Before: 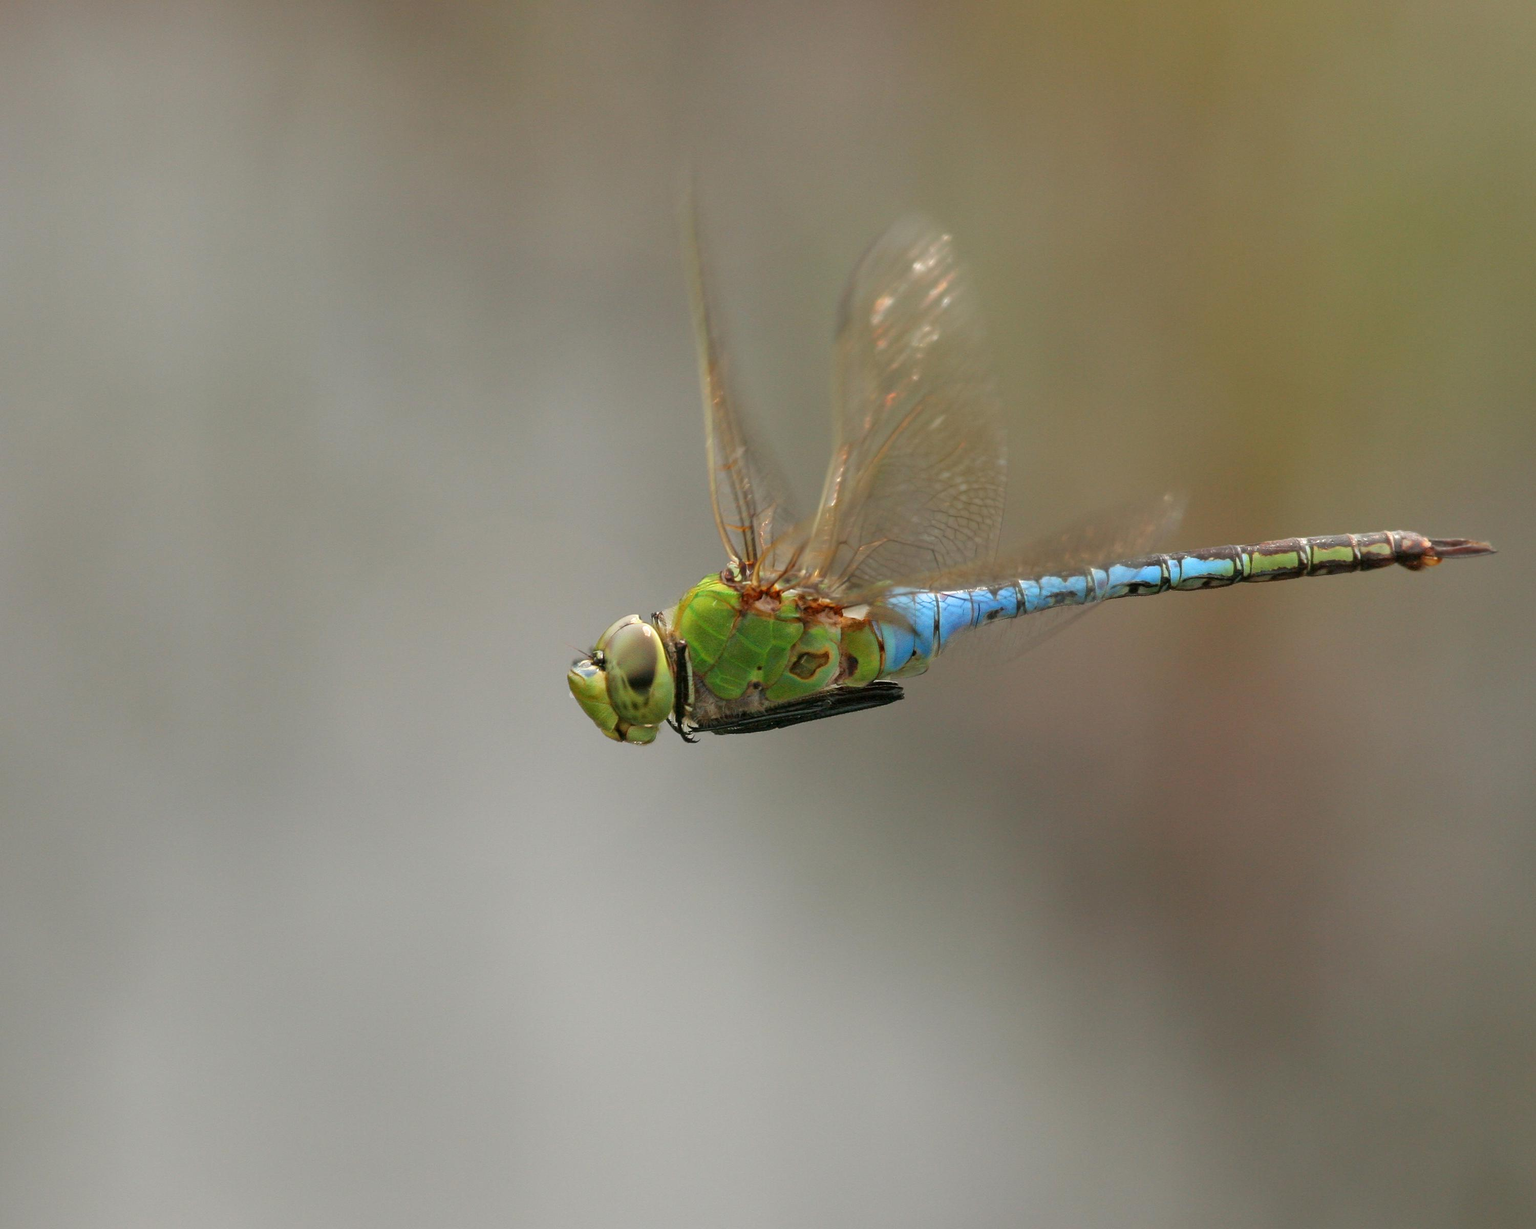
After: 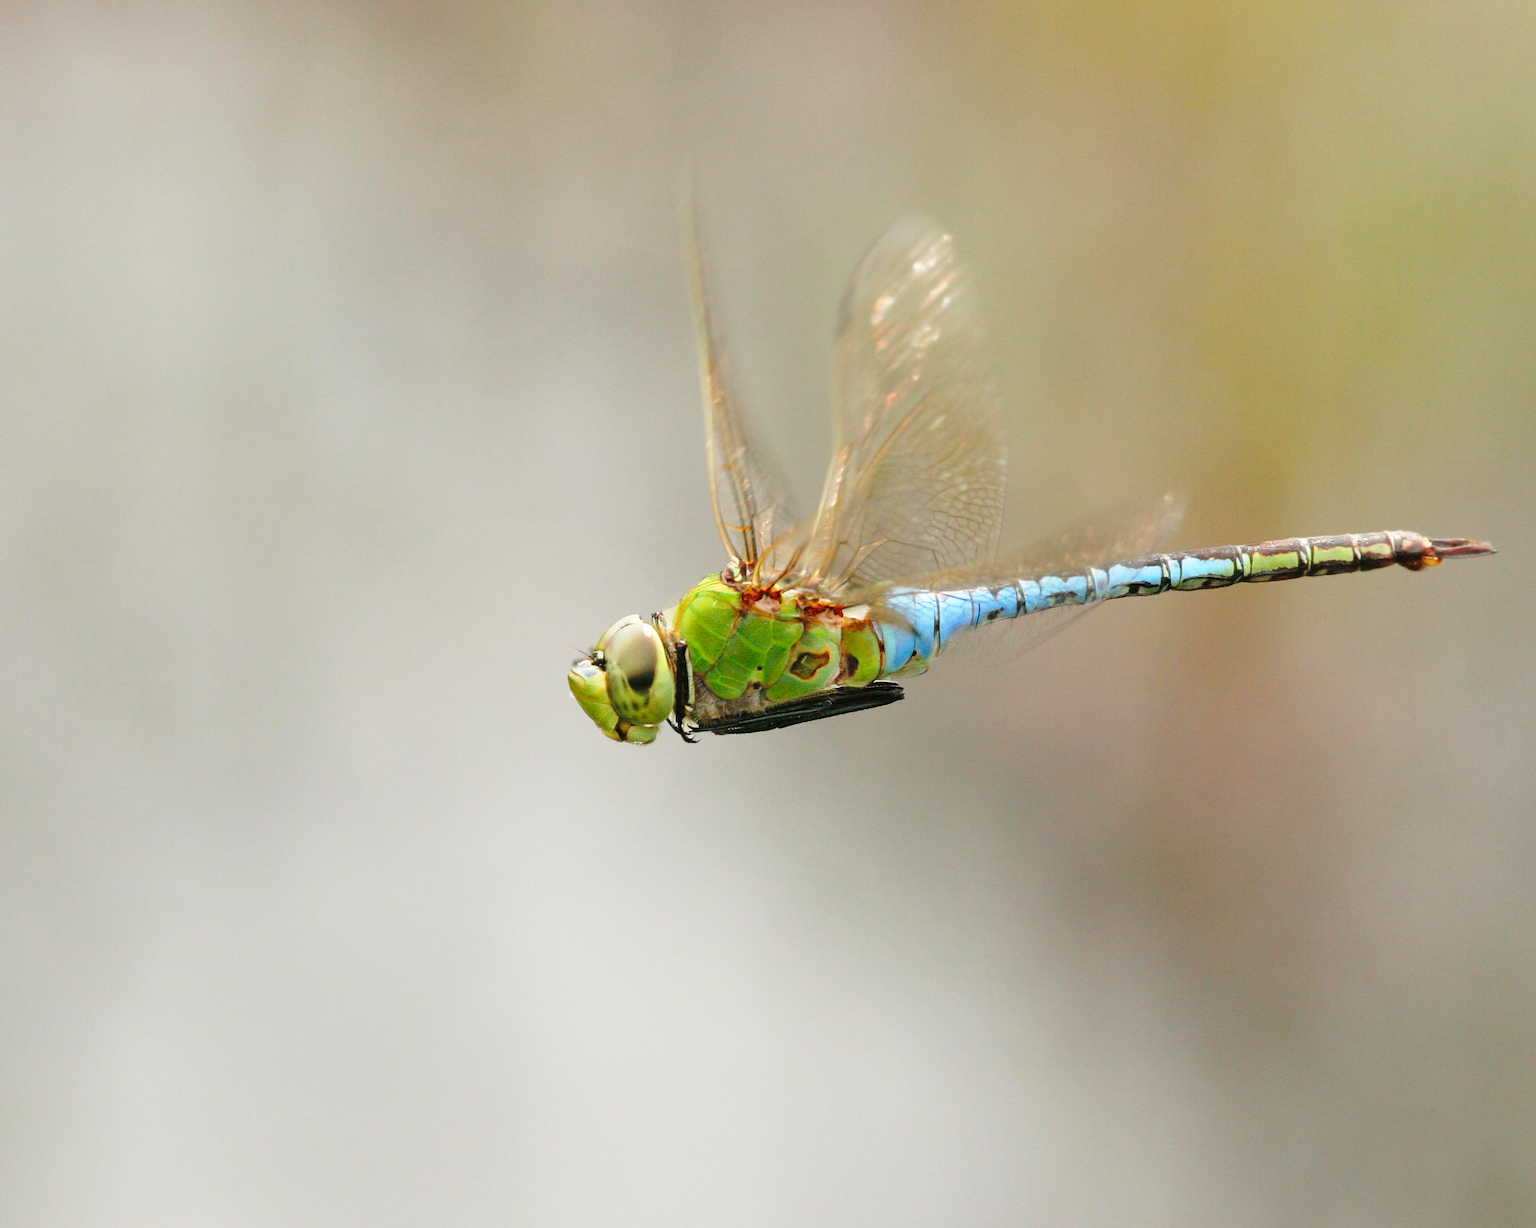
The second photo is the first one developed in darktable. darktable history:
exposure: black level correction -0.001, exposure 0.08 EV, compensate highlight preservation false
base curve: curves: ch0 [(0, 0) (0.028, 0.03) (0.121, 0.232) (0.46, 0.748) (0.859, 0.968) (1, 1)], preserve colors none
